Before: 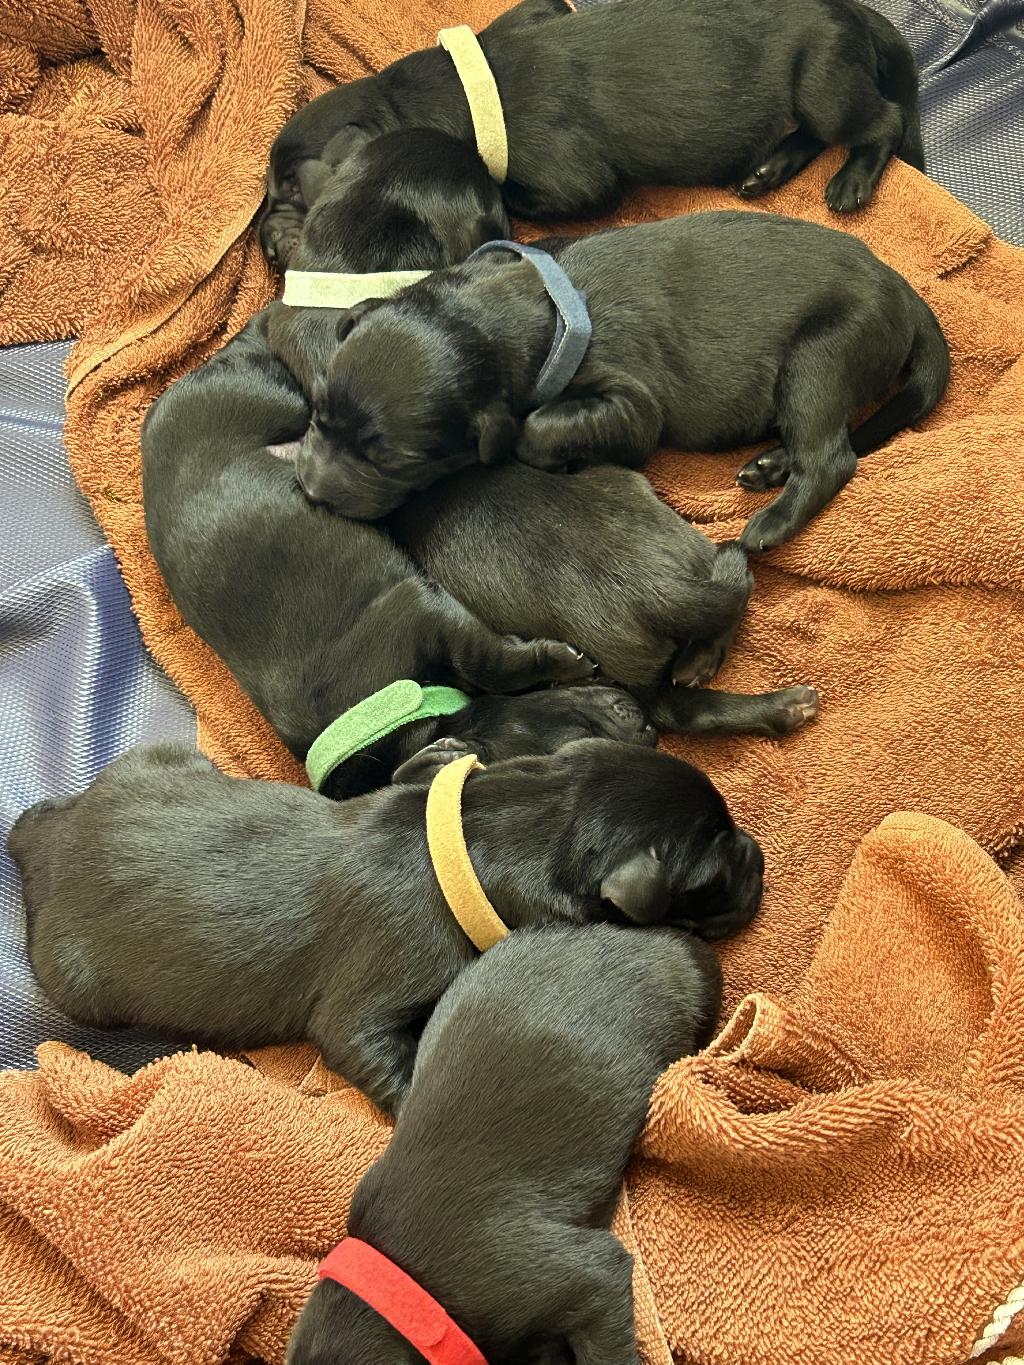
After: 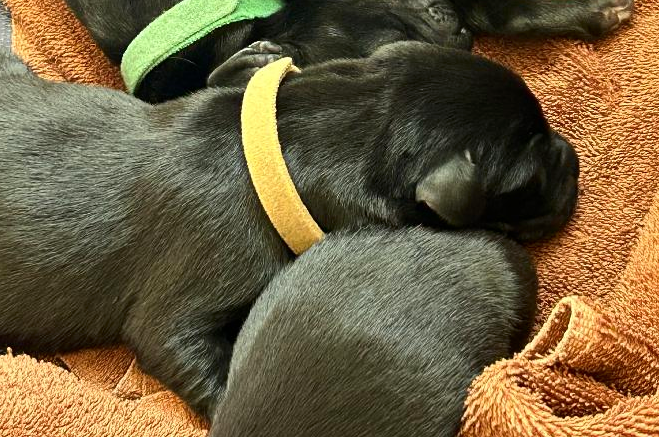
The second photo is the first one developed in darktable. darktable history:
contrast brightness saturation: contrast 0.15, brightness -0.01, saturation 0.1
crop: left 18.091%, top 51.13%, right 17.525%, bottom 16.85%
